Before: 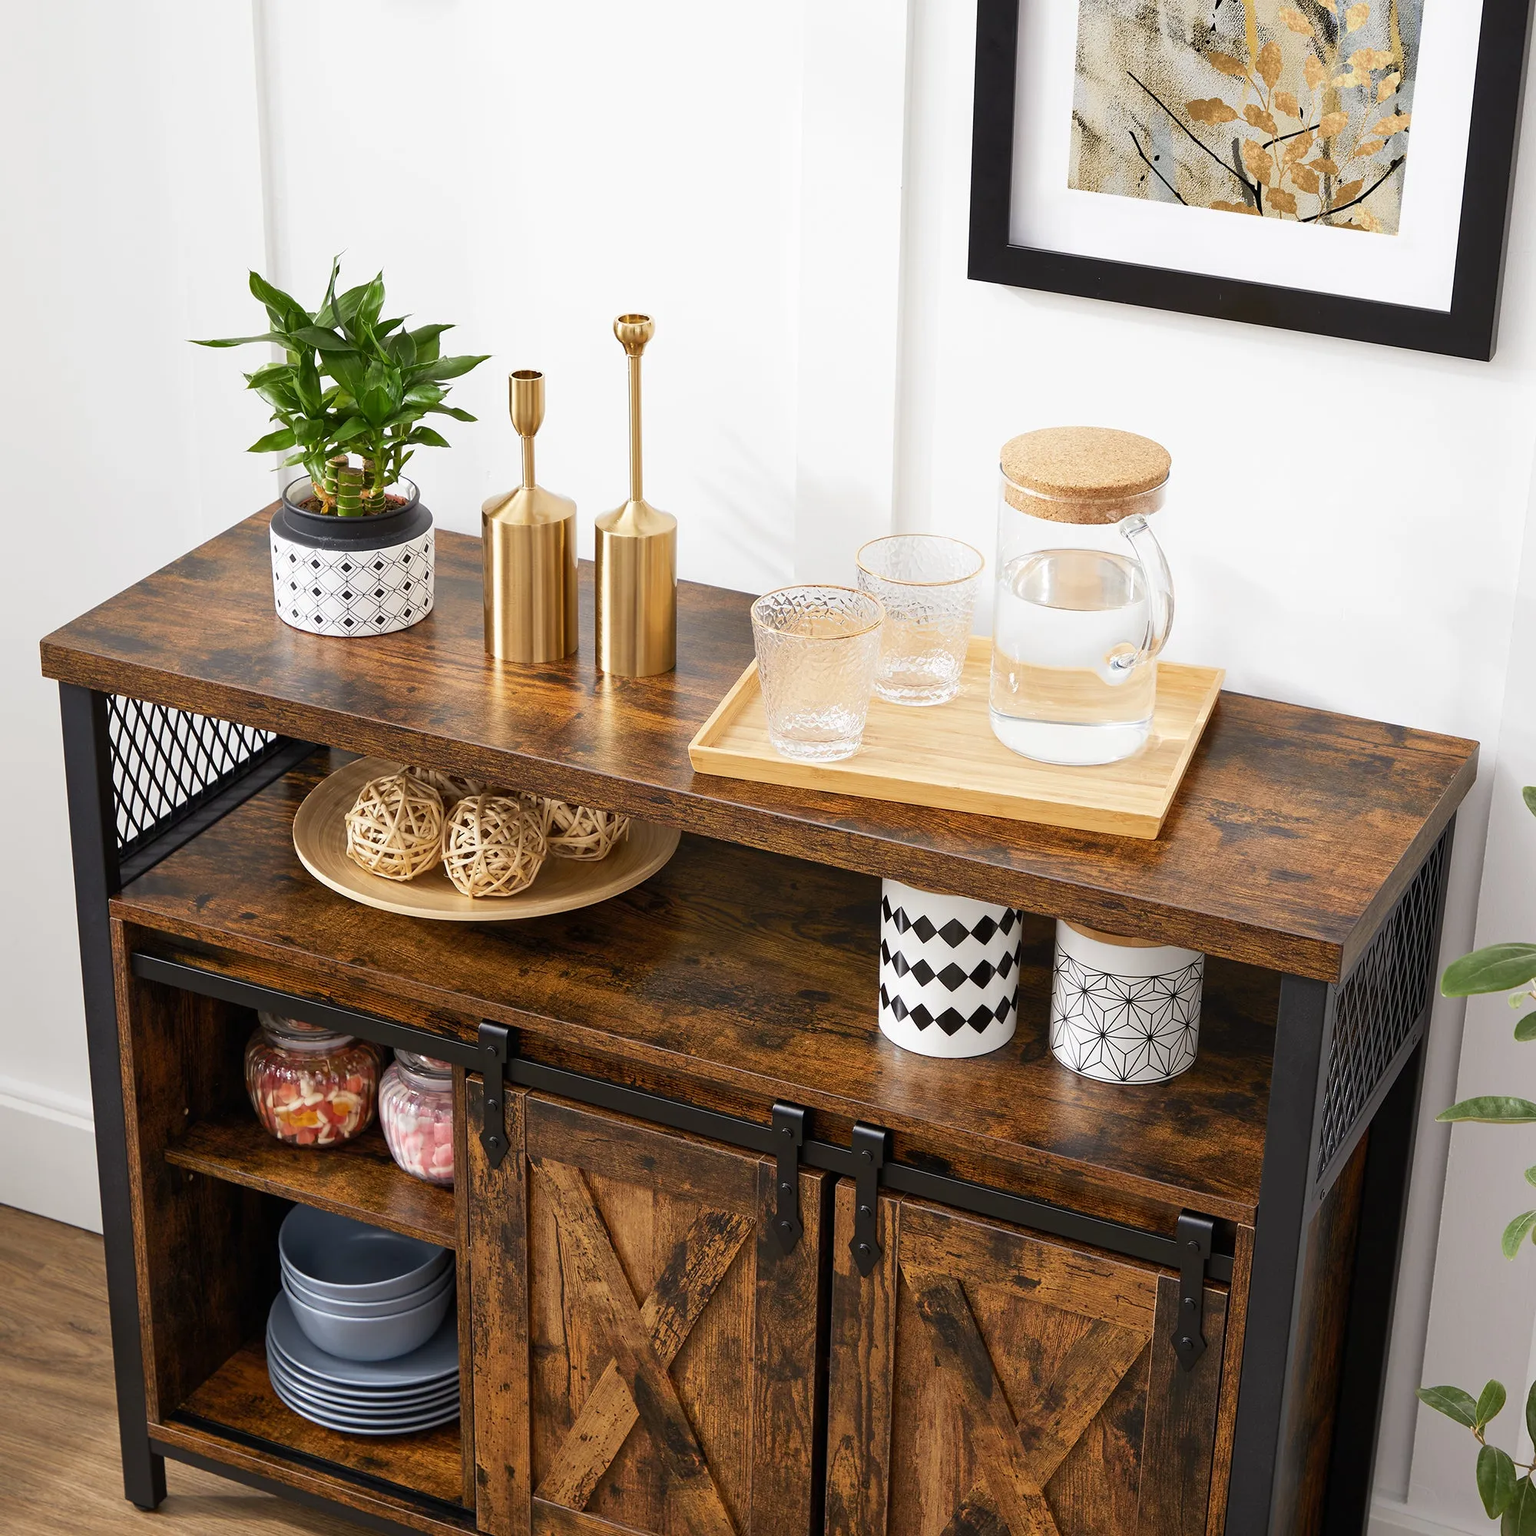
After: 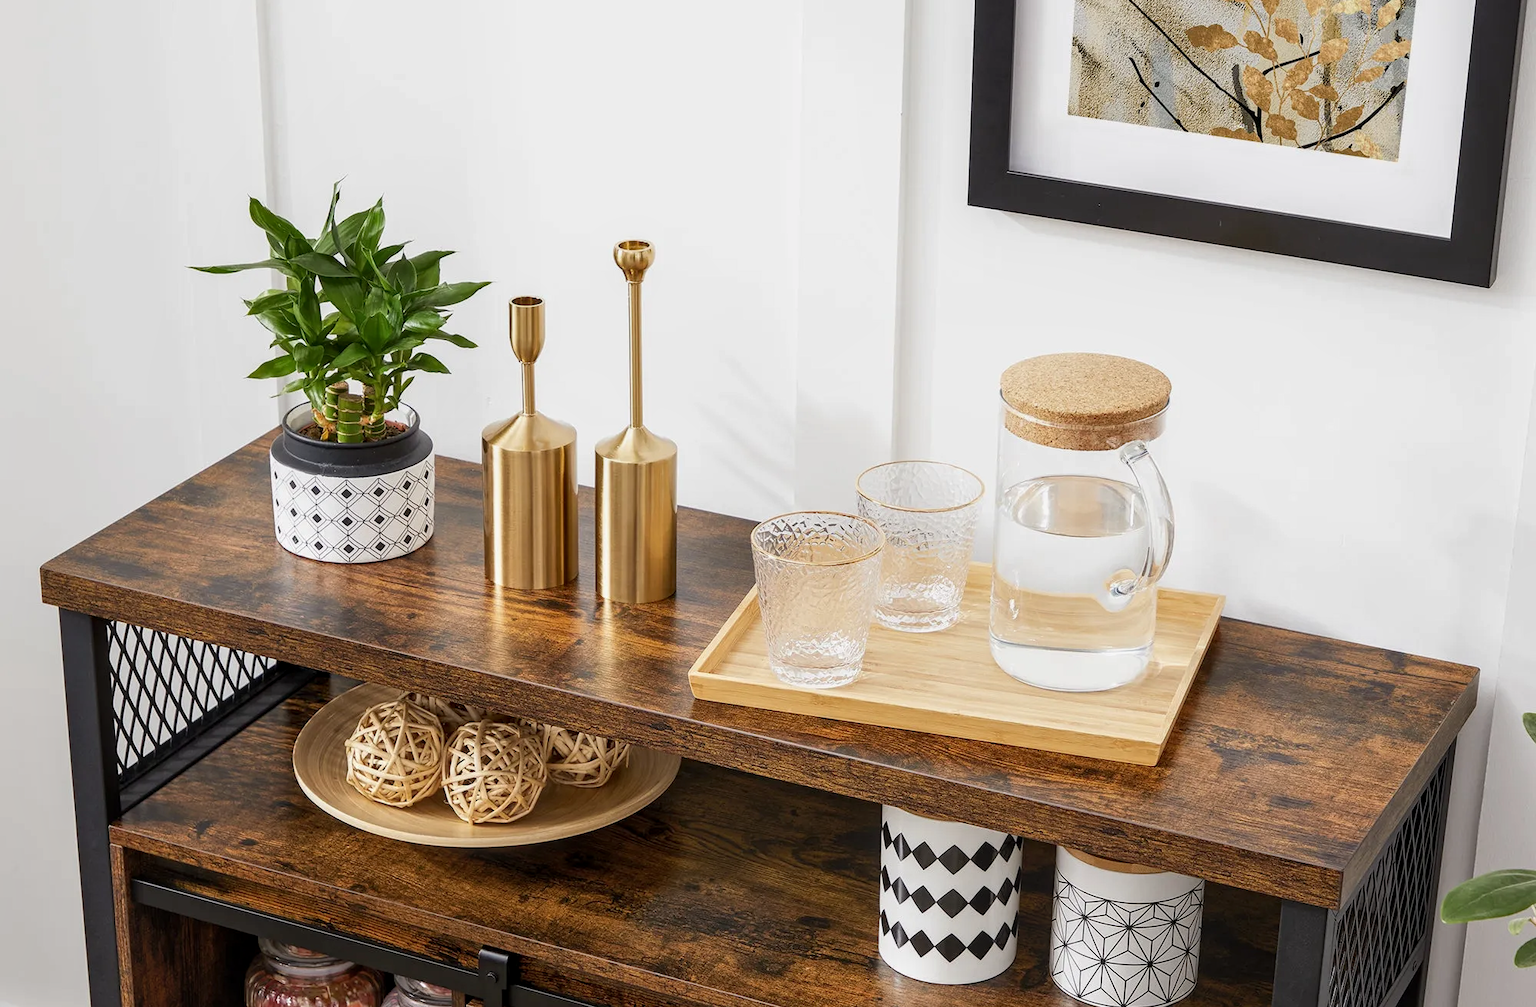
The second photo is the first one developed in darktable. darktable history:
local contrast: on, module defaults
exposure: exposure -0.157 EV, compensate highlight preservation false
crop and rotate: top 4.848%, bottom 29.503%
